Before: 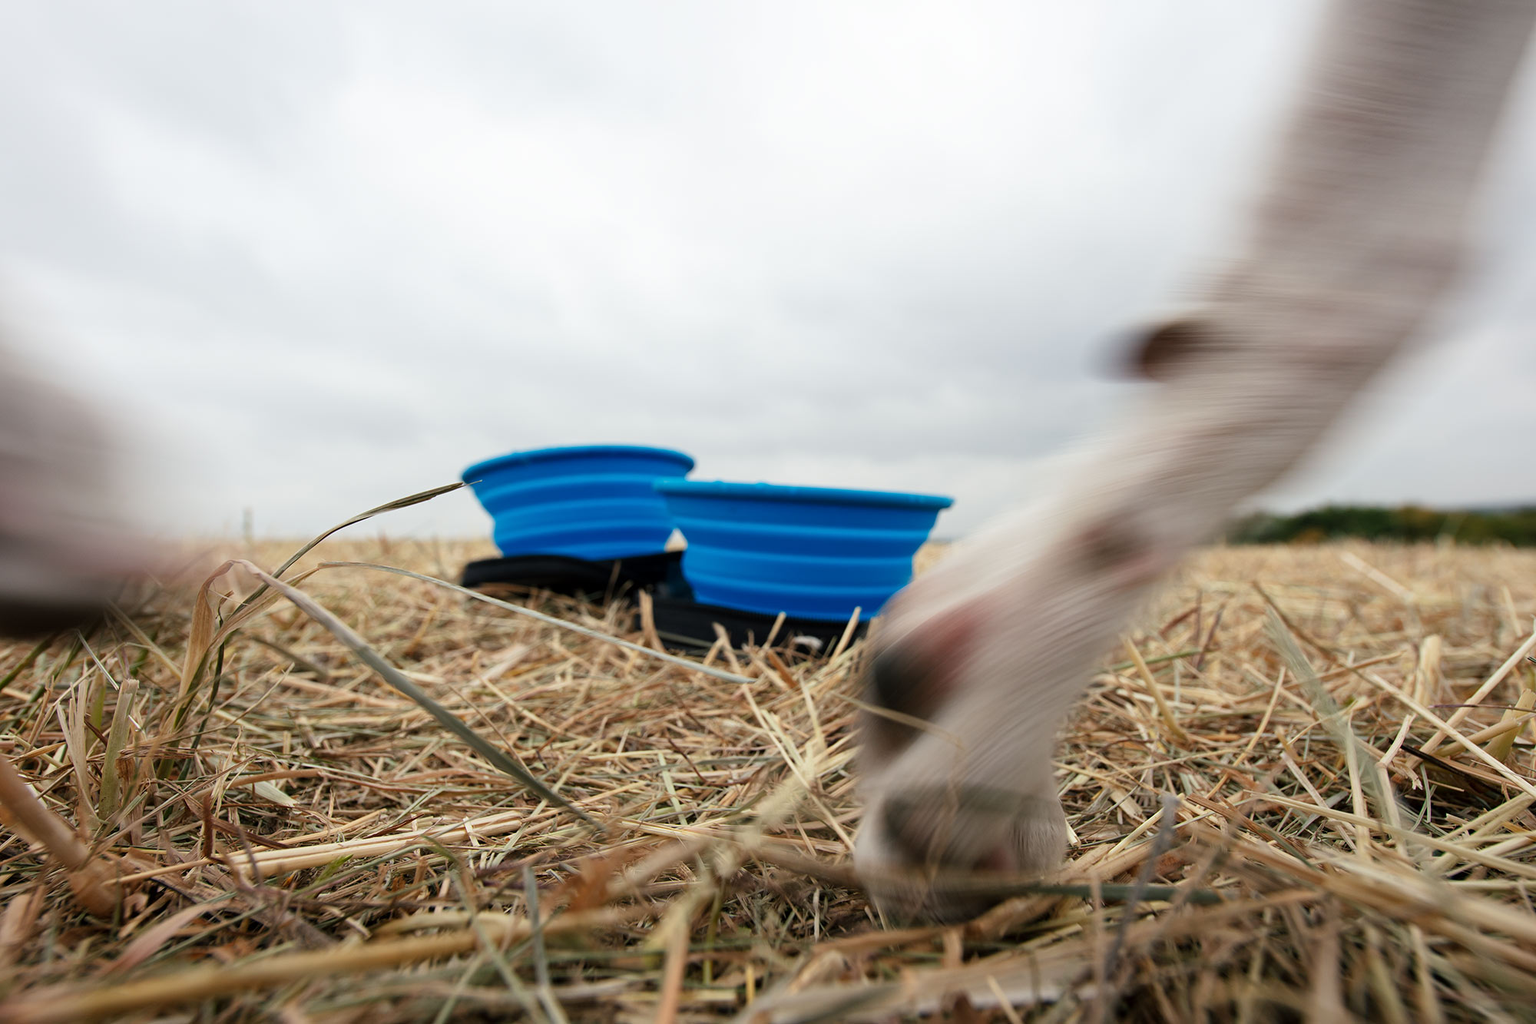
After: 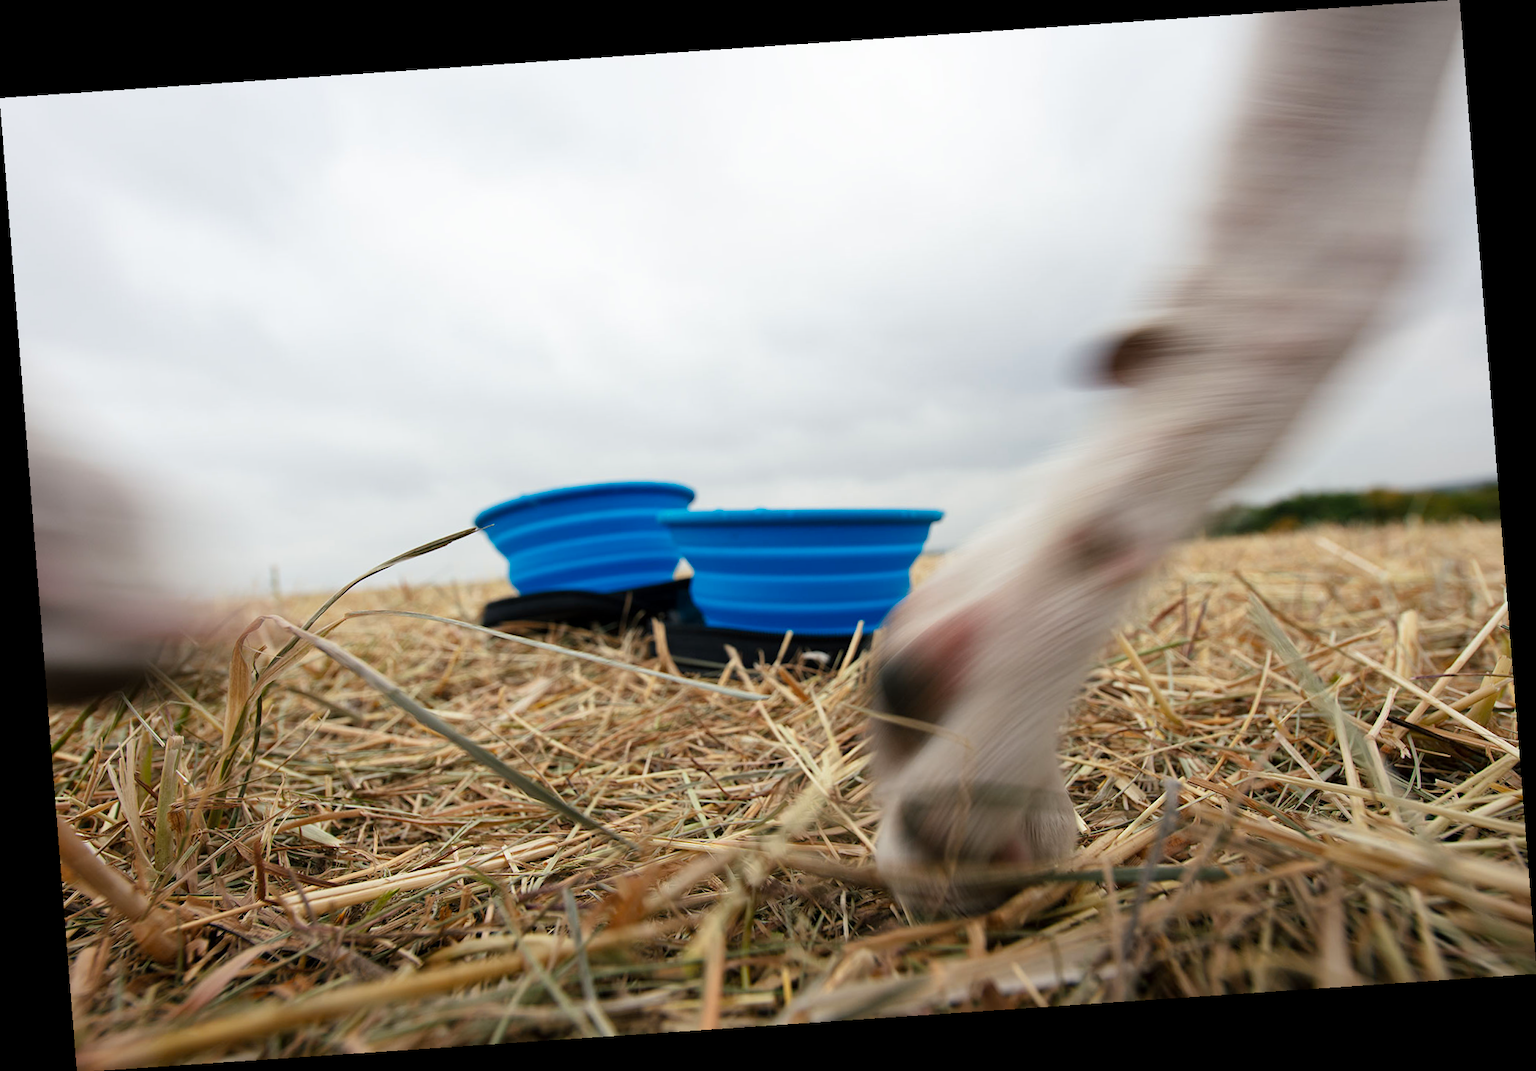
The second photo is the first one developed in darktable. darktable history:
rotate and perspective: rotation -4.2°, shear 0.006, automatic cropping off
color balance: output saturation 110%
